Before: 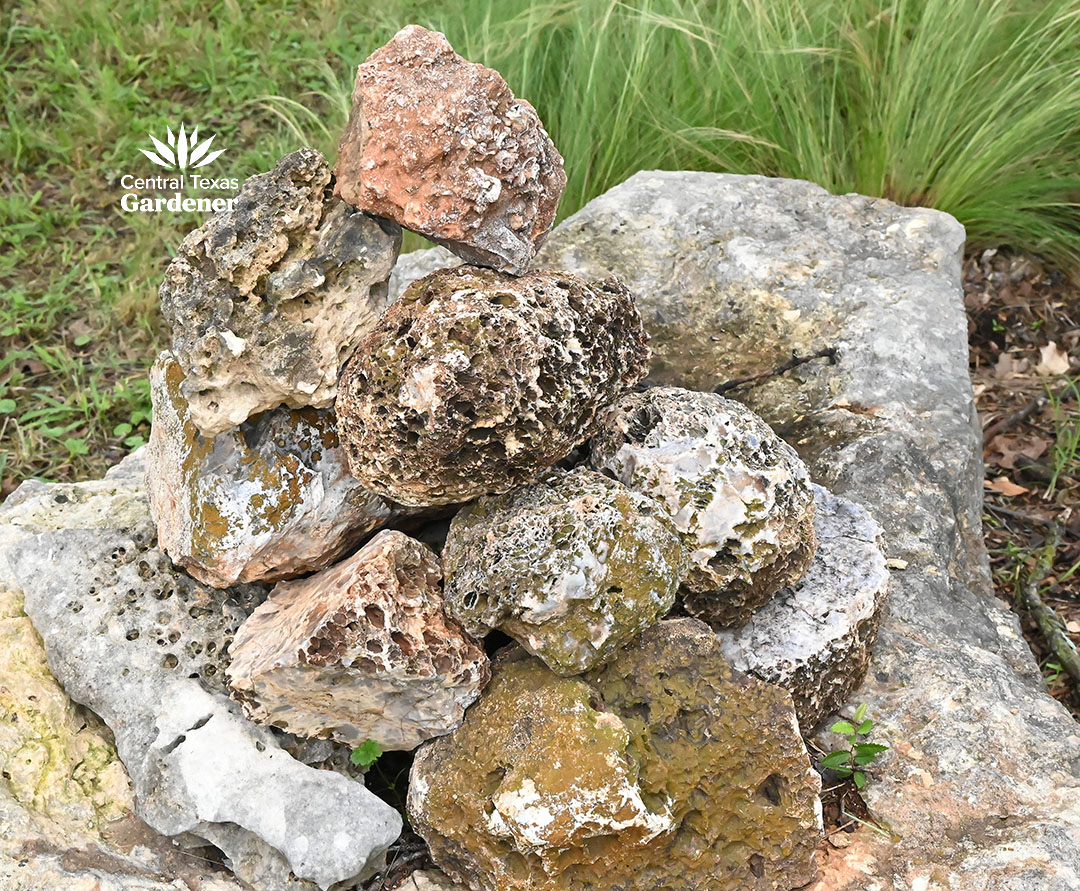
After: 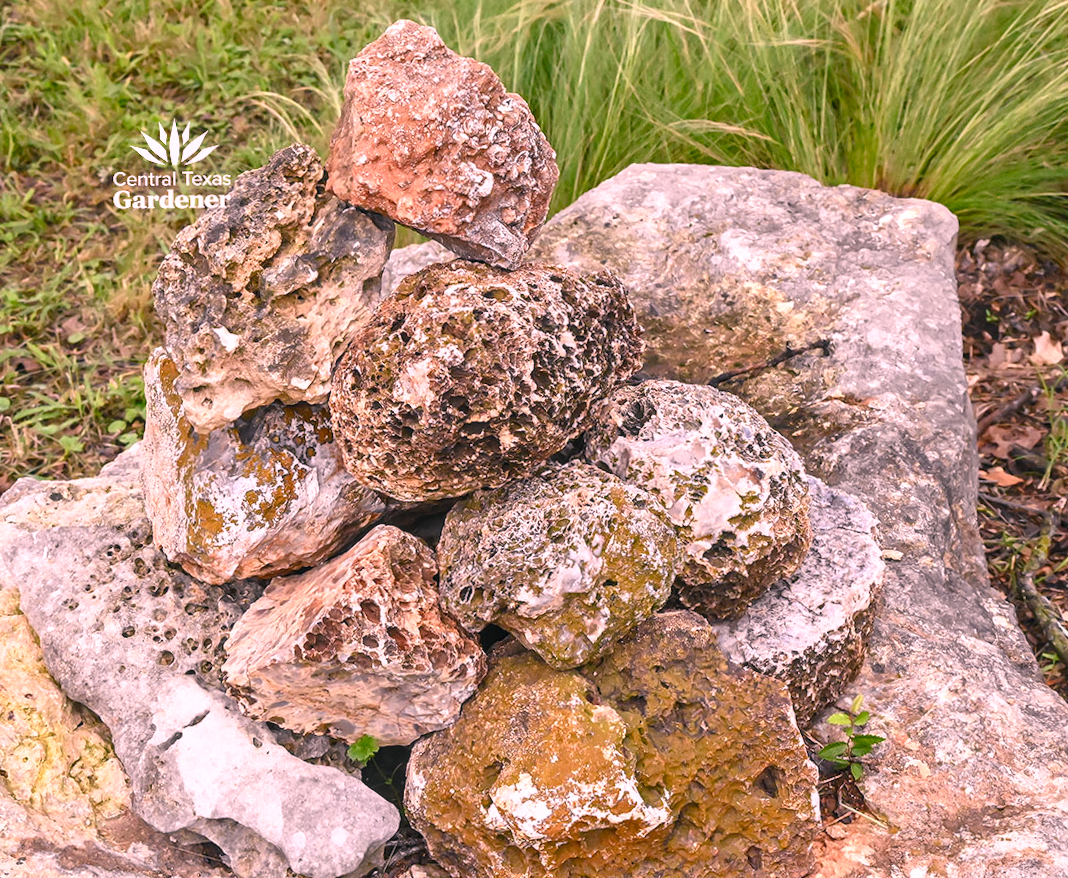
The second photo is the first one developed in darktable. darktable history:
local contrast: on, module defaults
color zones: curves: ch0 [(0.068, 0.464) (0.25, 0.5) (0.48, 0.508) (0.75, 0.536) (0.886, 0.476) (0.967, 0.456)]; ch1 [(0.066, 0.456) (0.25, 0.5) (0.616, 0.508) (0.746, 0.56) (0.934, 0.444)]
white balance: red 1.188, blue 1.11
rotate and perspective: rotation -0.45°, automatic cropping original format, crop left 0.008, crop right 0.992, crop top 0.012, crop bottom 0.988
color balance rgb: shadows lift › chroma 2%, shadows lift › hue 219.6°, power › hue 313.2°, highlights gain › chroma 3%, highlights gain › hue 75.6°, global offset › luminance 0.5%, perceptual saturation grading › global saturation 15.33%, perceptual saturation grading › highlights -19.33%, perceptual saturation grading › shadows 20%, global vibrance 20%
base curve: preserve colors none
